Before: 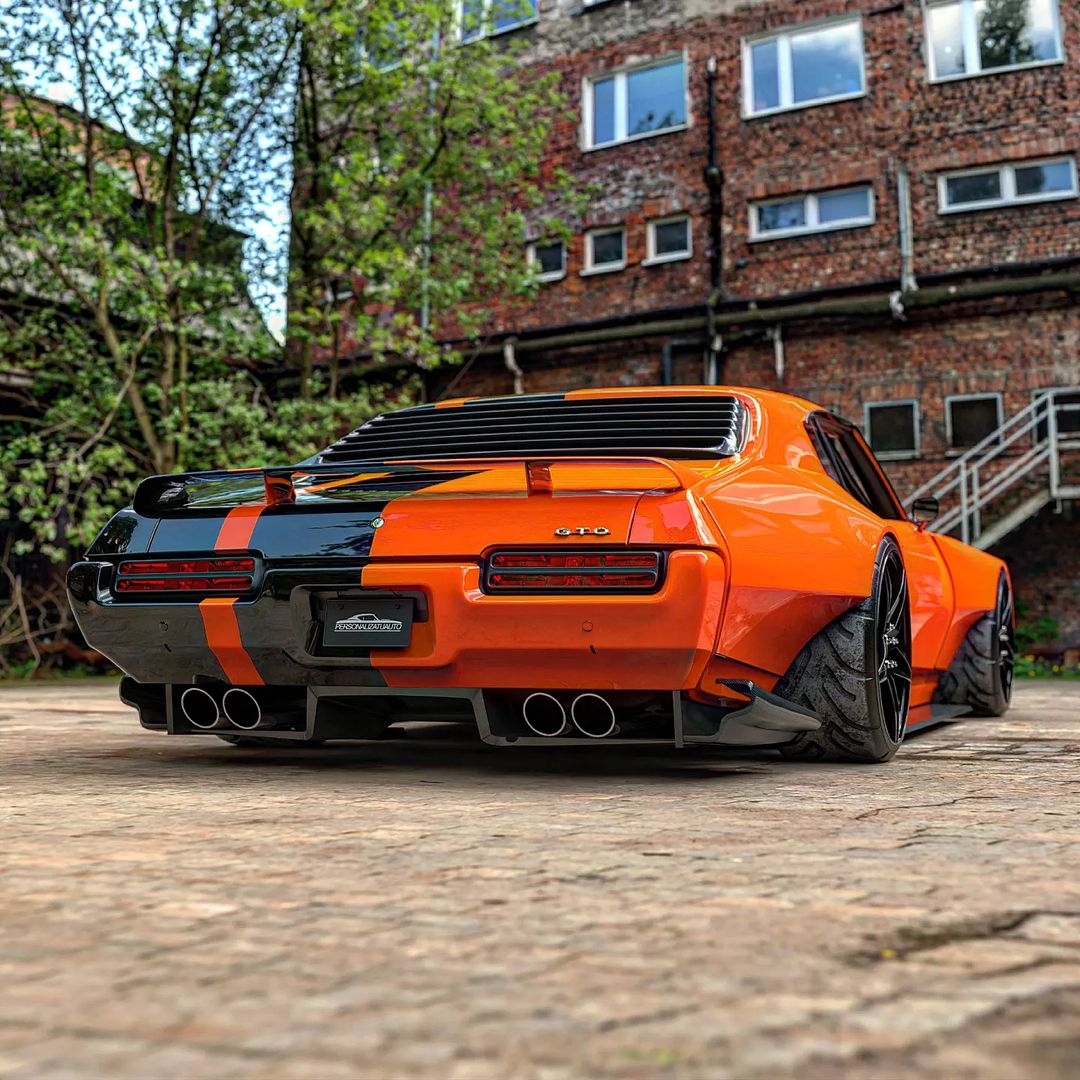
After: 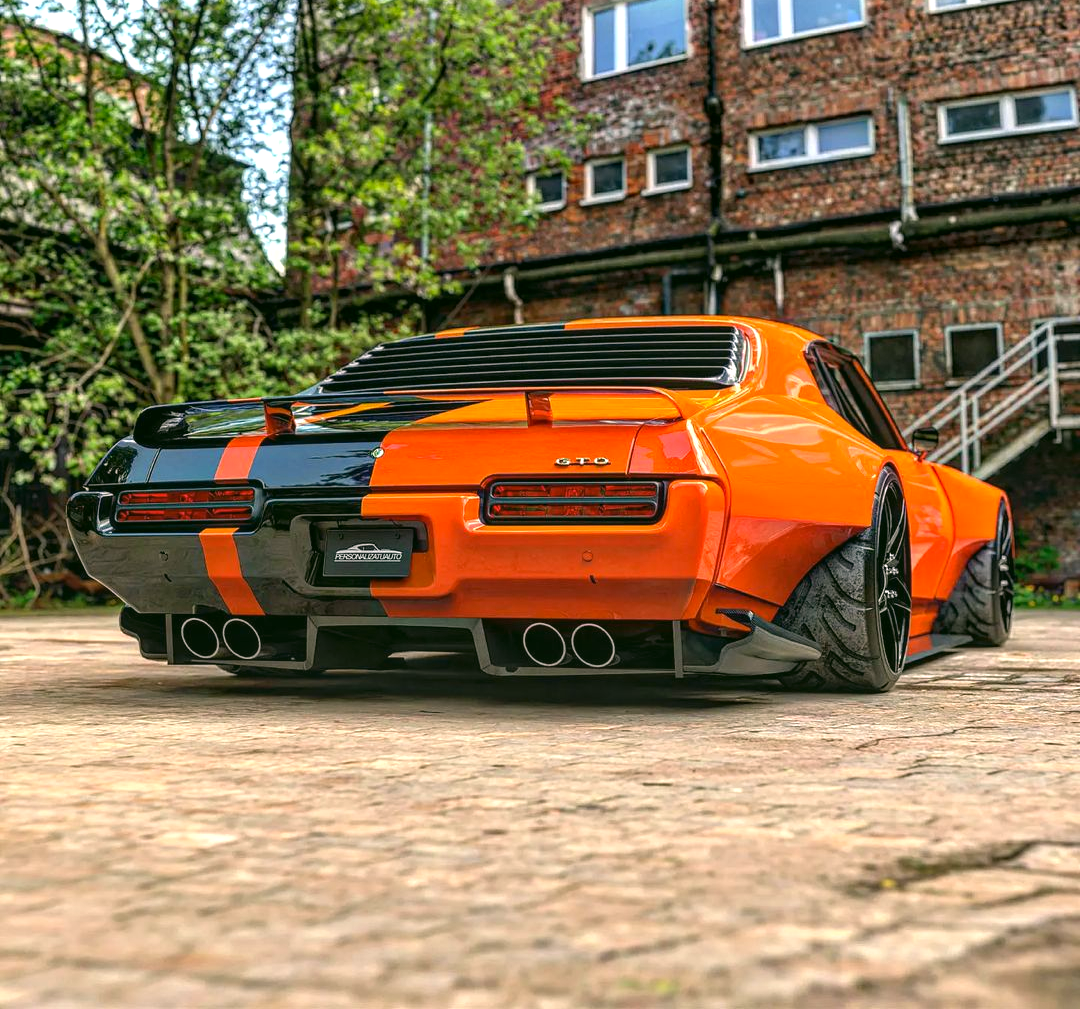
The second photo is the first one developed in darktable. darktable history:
crop and rotate: top 6.546%
exposure: exposure 0.563 EV, compensate exposure bias true, compensate highlight preservation false
color correction: highlights a* 4.48, highlights b* 4.95, shadows a* -7.39, shadows b* 4.95
local contrast: detail 109%
